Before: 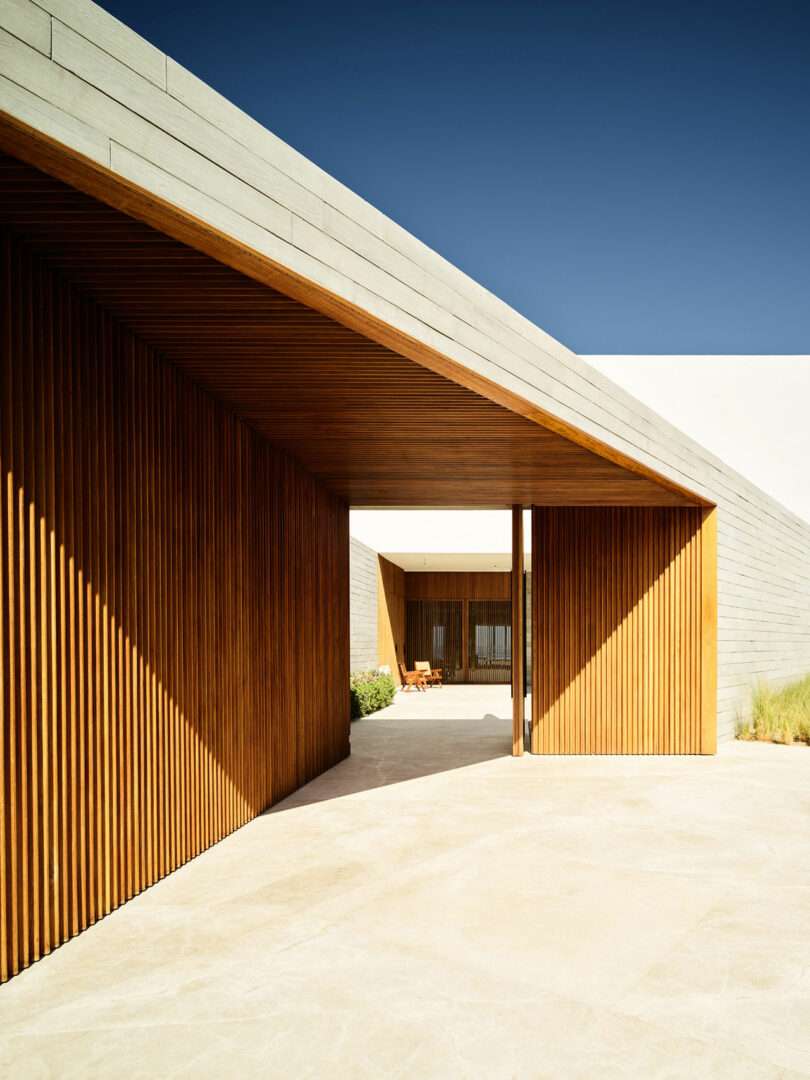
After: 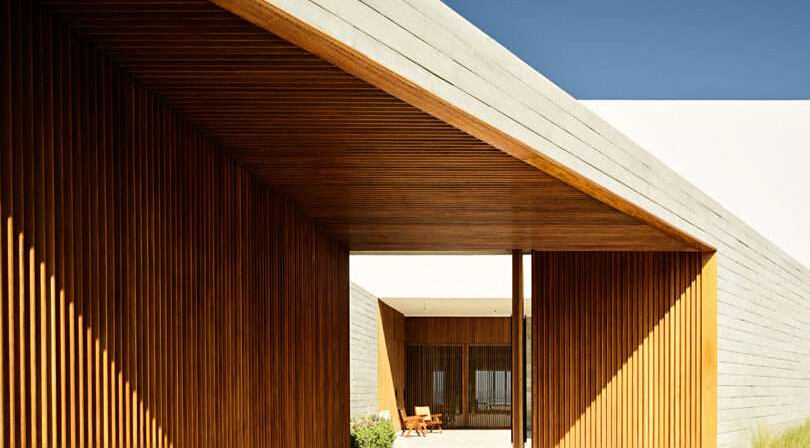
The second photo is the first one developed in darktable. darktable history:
crop and rotate: top 23.627%, bottom 34.885%
sharpen: amount 0.215
